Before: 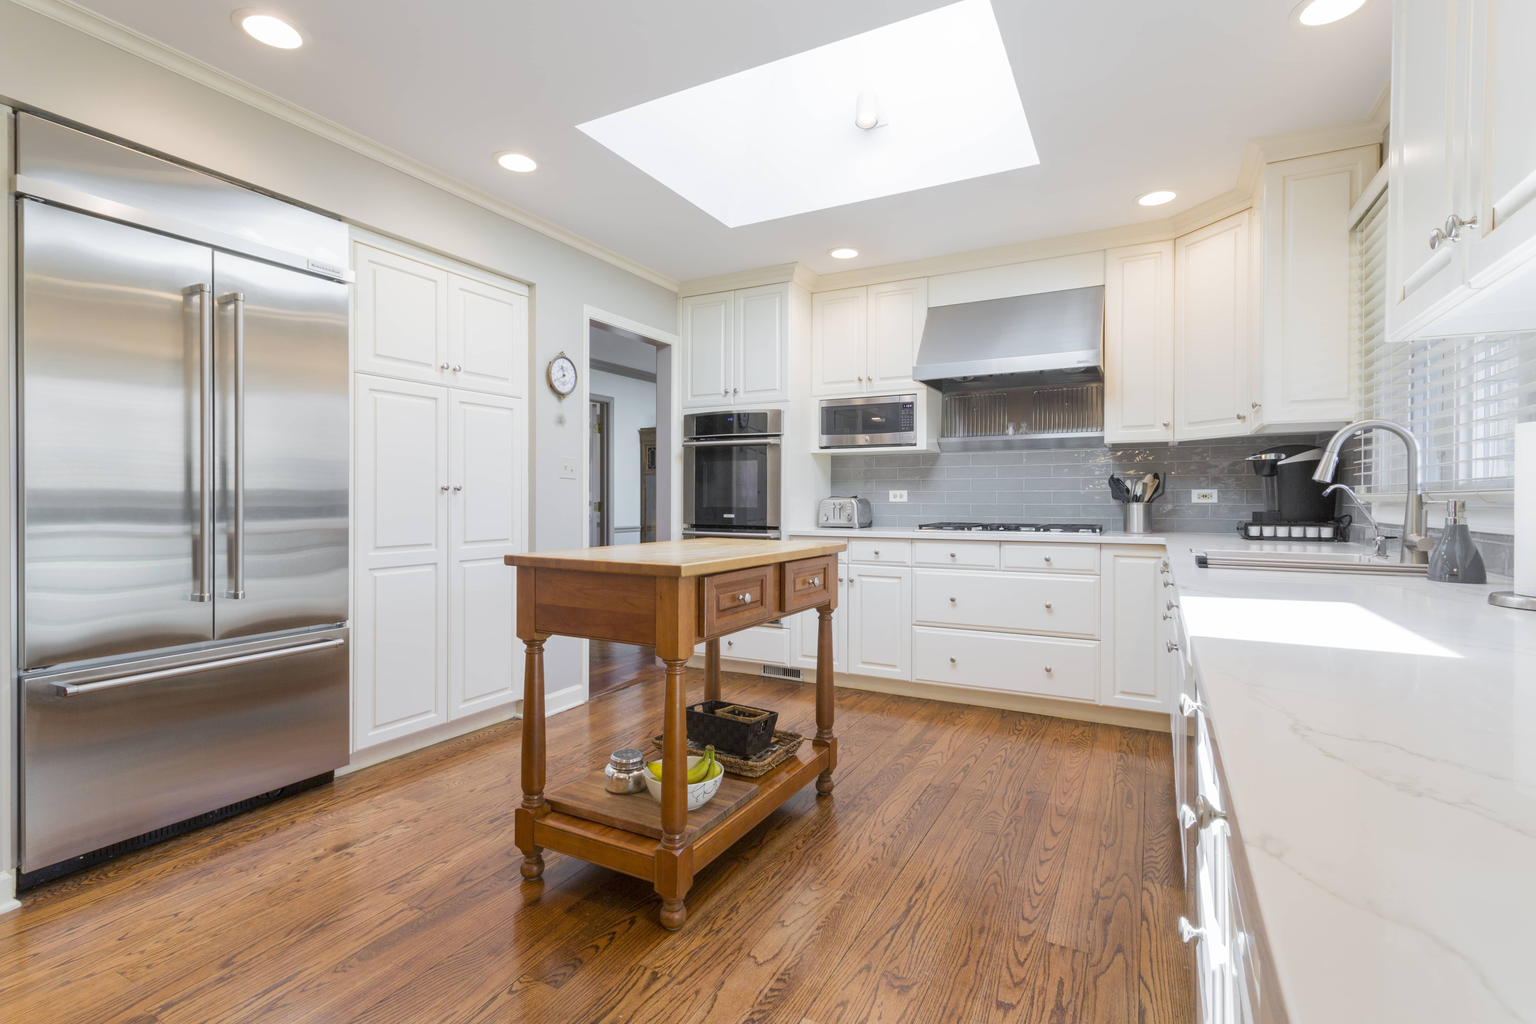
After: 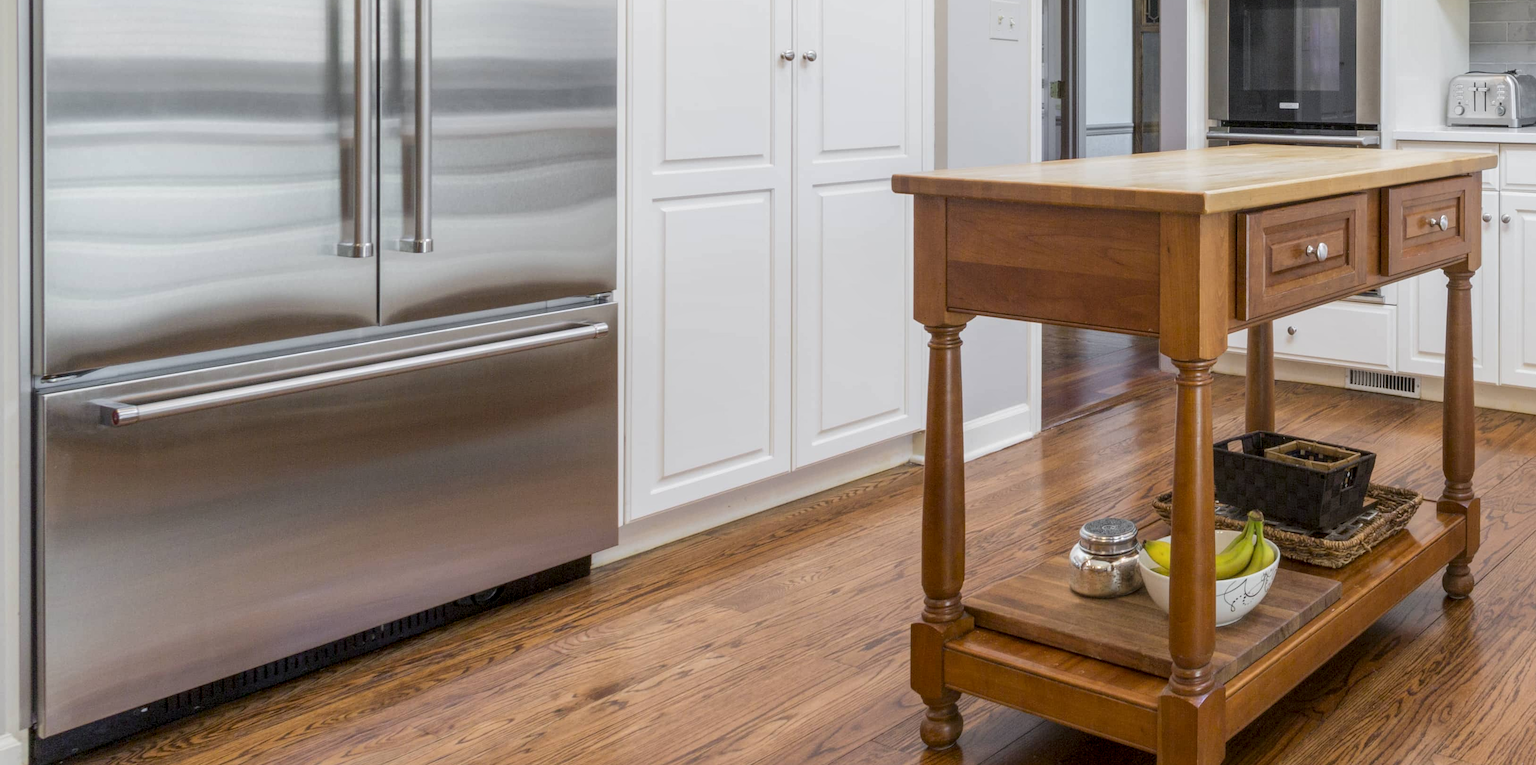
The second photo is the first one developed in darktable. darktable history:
crop: top 44.566%, right 43.429%, bottom 13.119%
local contrast: on, module defaults
